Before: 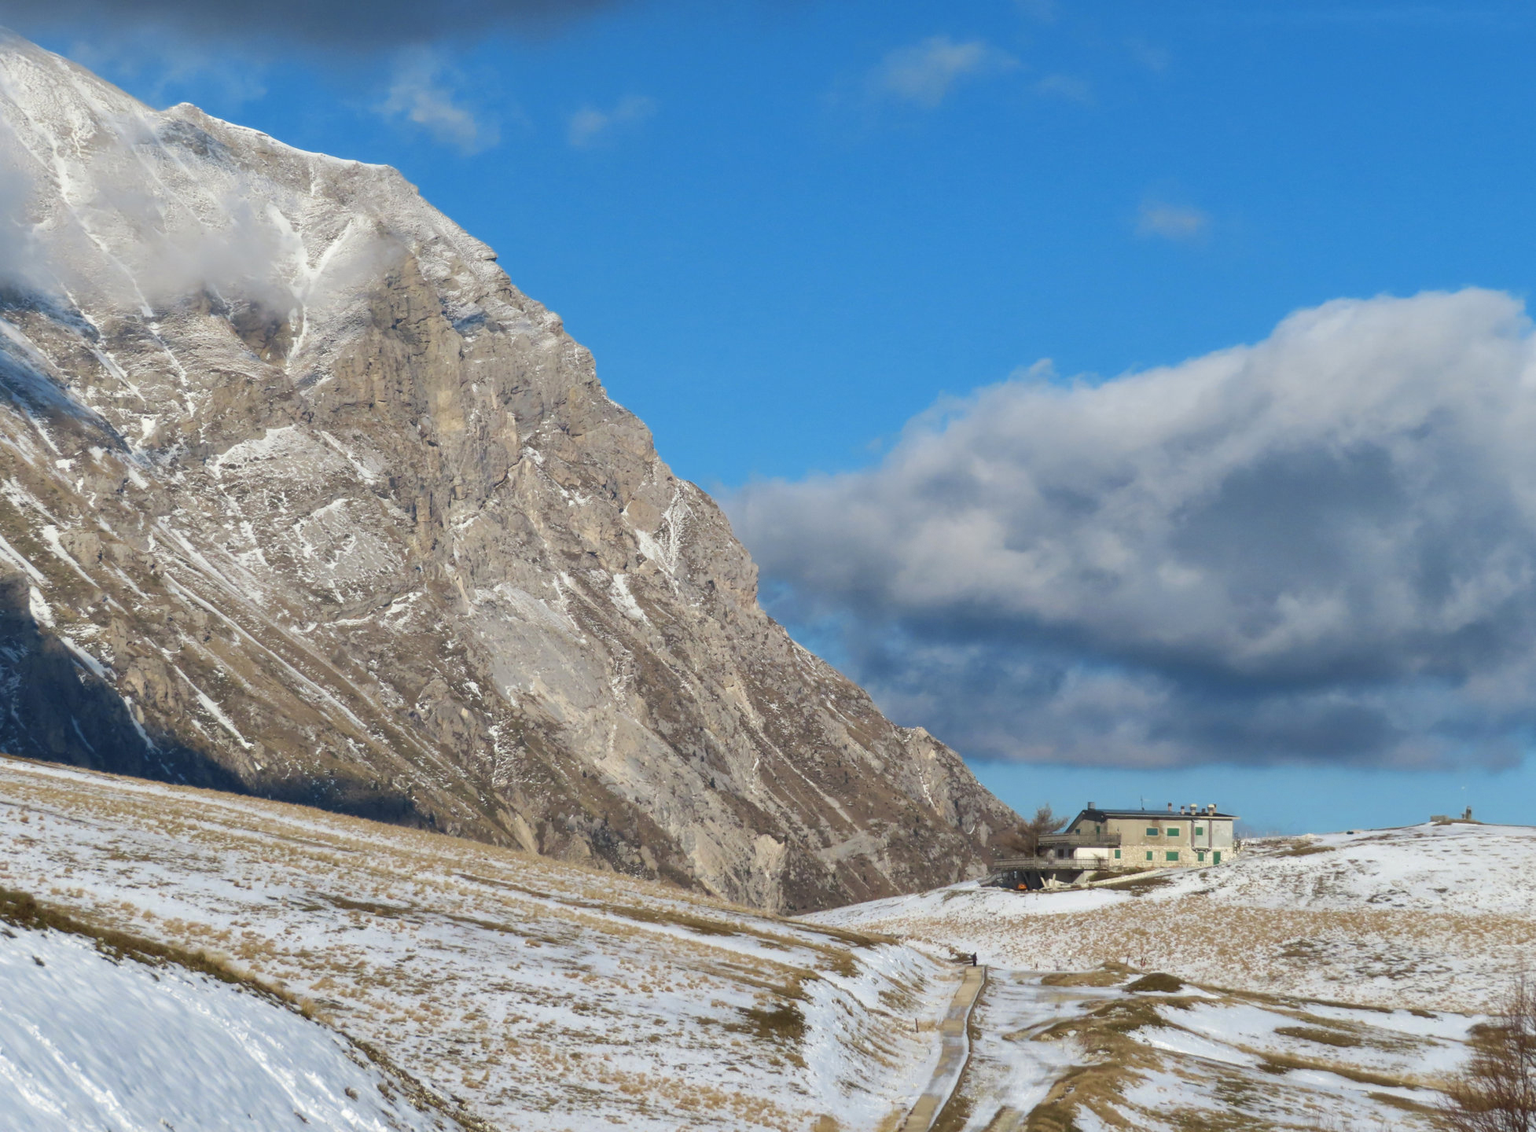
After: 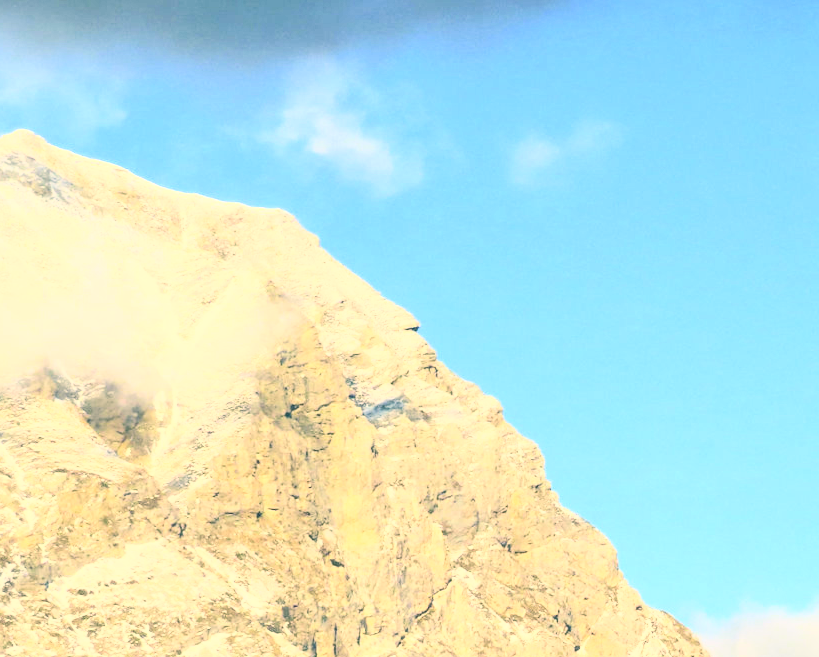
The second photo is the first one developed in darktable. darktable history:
color balance rgb: shadows lift › luminance -7.532%, shadows lift › chroma 2.144%, shadows lift › hue 162.51°, perceptual saturation grading › global saturation -1.044%, global vibrance 20%
exposure: black level correction -0.002, exposure 0.537 EV, compensate exposure bias true, compensate highlight preservation false
color correction: highlights a* 5.28, highlights b* 24.4, shadows a* -16.18, shadows b* 3.84
crop and rotate: left 10.959%, top 0.11%, right 47.088%, bottom 54.251%
contrast brightness saturation: brightness -0.092
tone equalizer: mask exposure compensation -0.513 EV
base curve: curves: ch0 [(0, 0) (0.007, 0.004) (0.027, 0.03) (0.046, 0.07) (0.207, 0.54) (0.442, 0.872) (0.673, 0.972) (1, 1)]
